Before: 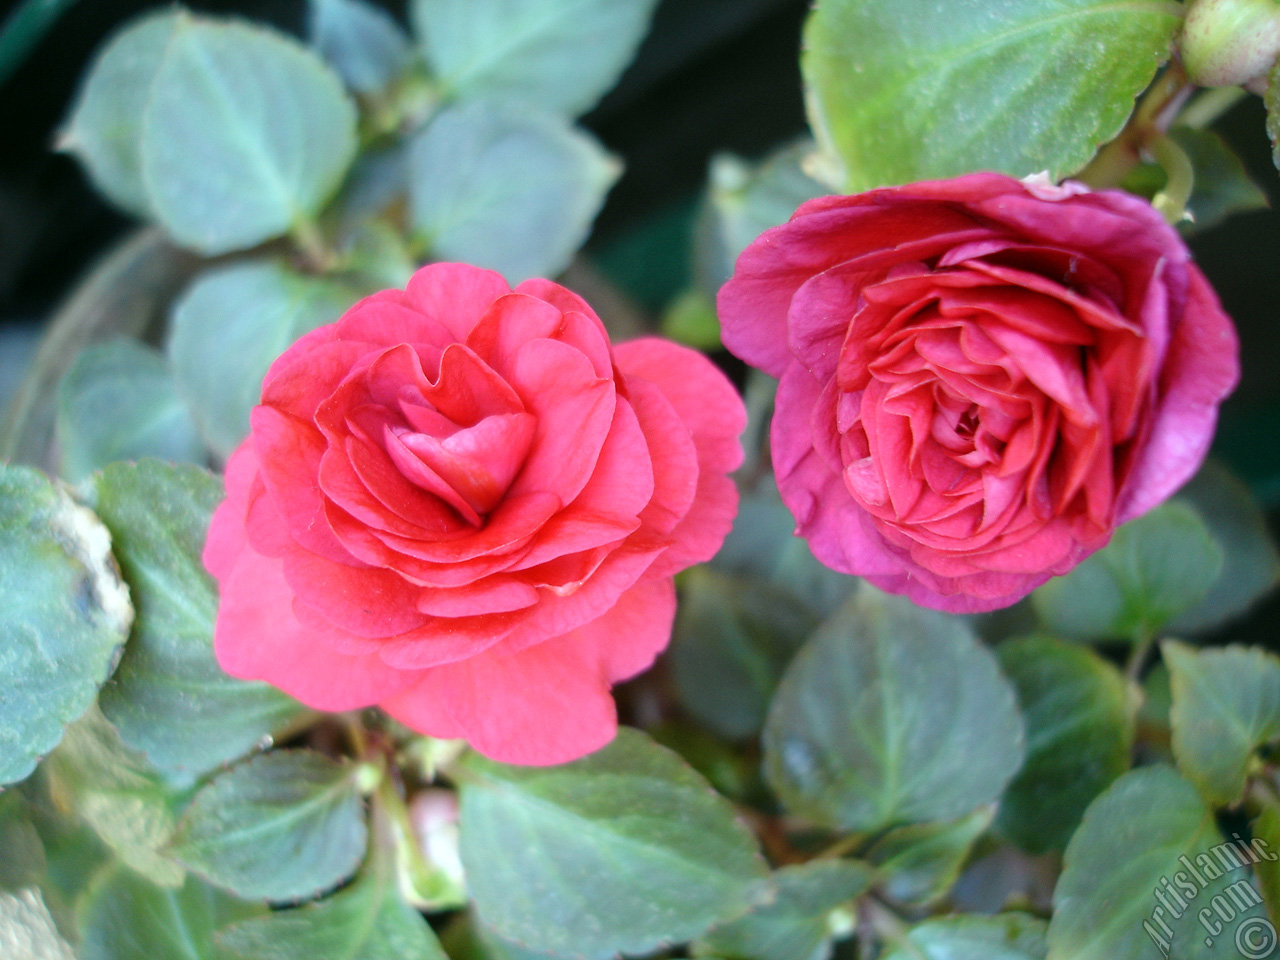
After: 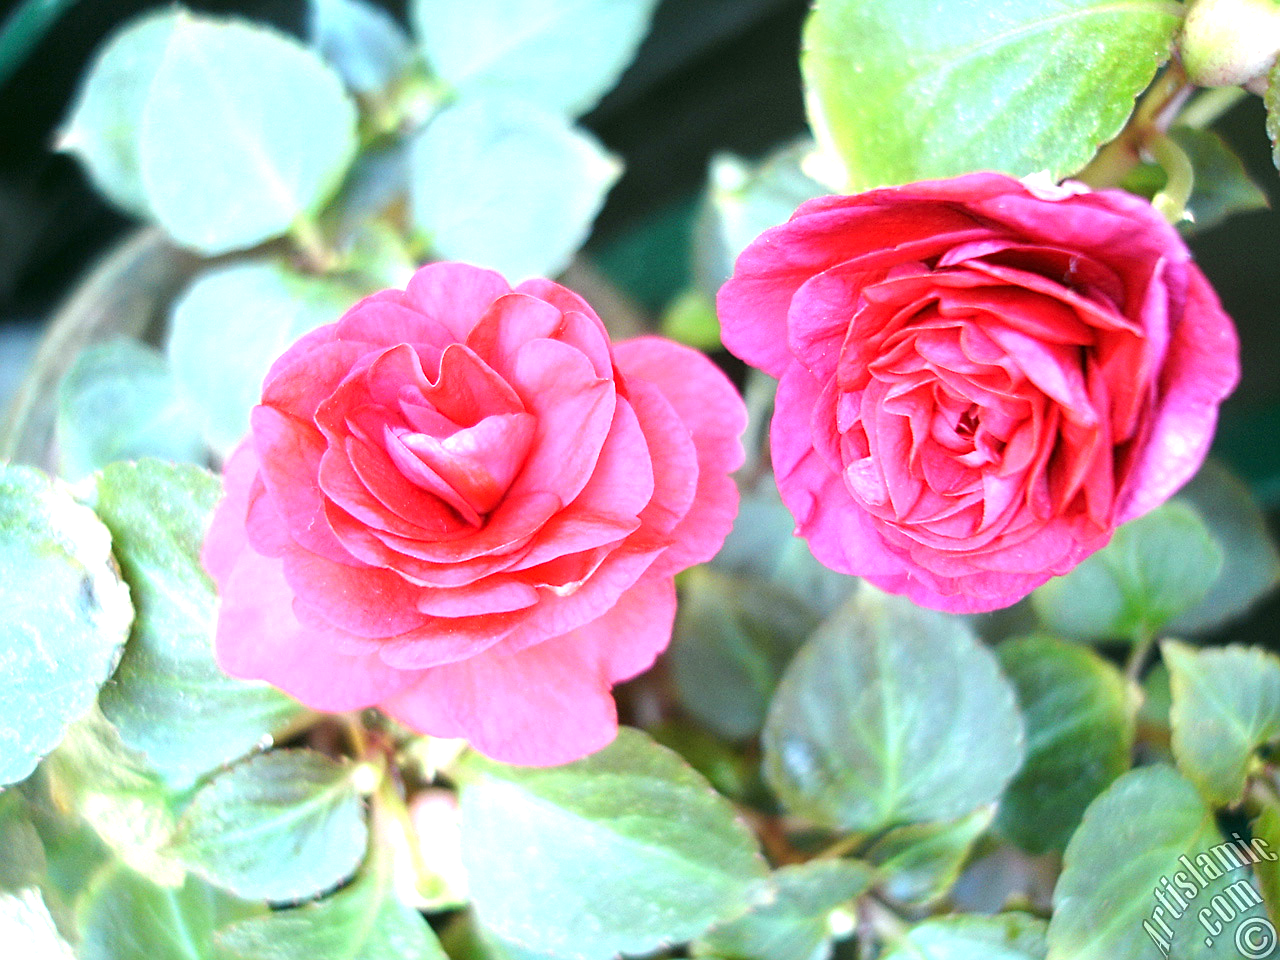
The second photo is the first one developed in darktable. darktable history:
exposure: black level correction 0, exposure 1.3 EV, compensate highlight preservation false
sharpen: on, module defaults
